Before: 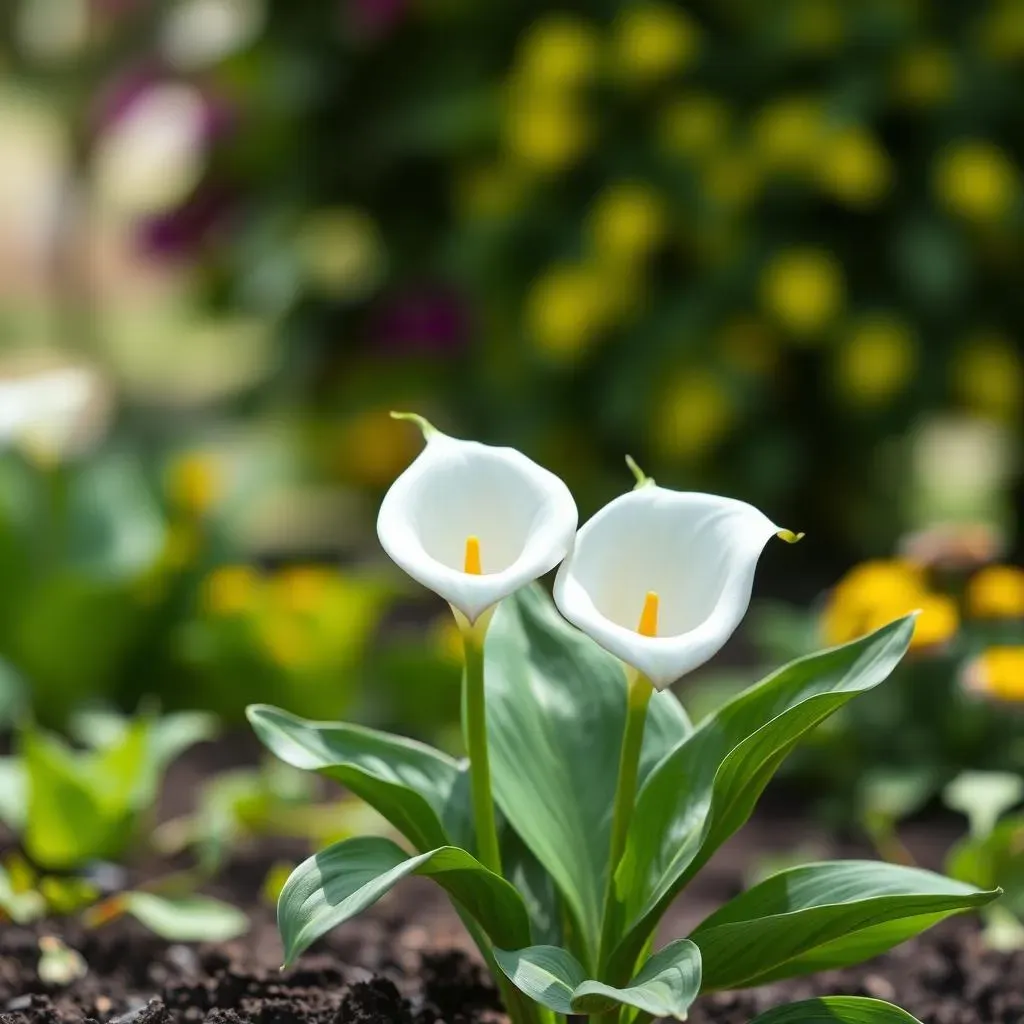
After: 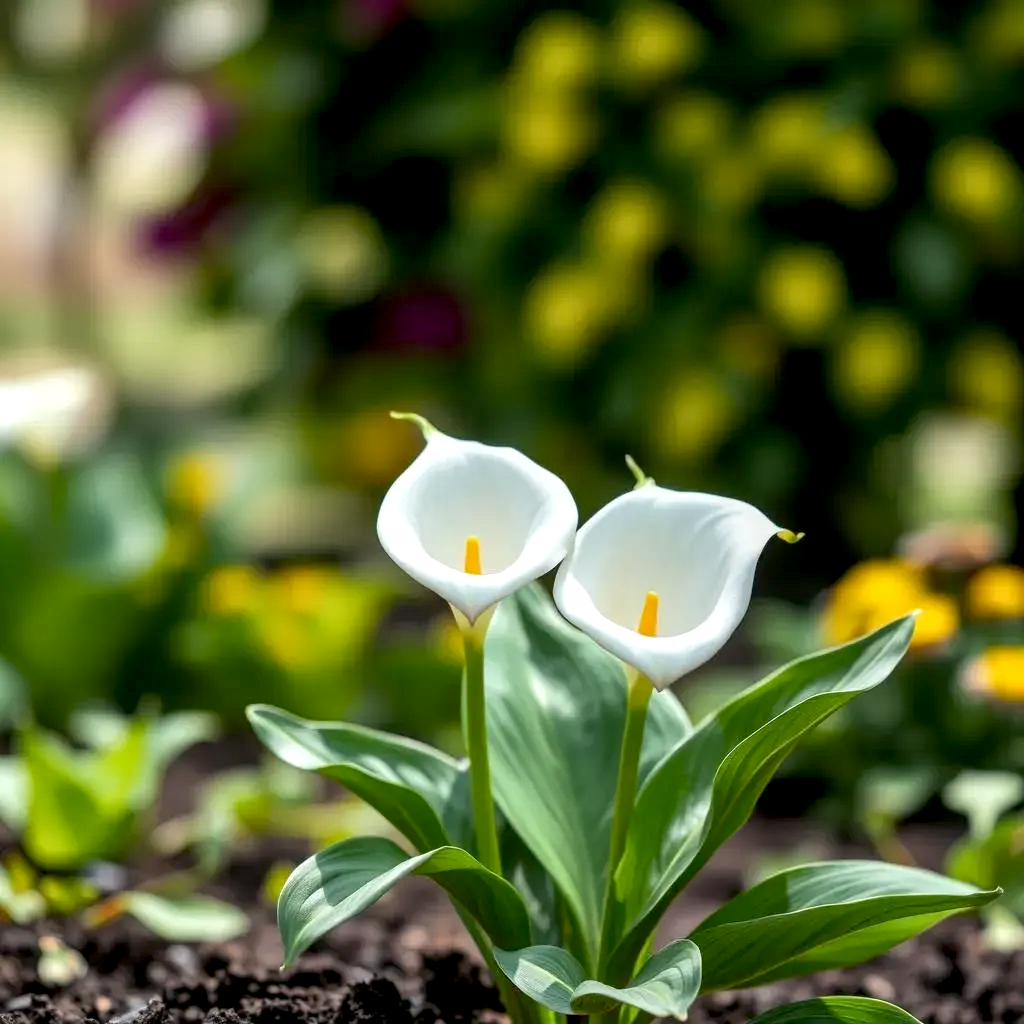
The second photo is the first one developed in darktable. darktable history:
local contrast: detail 130%
exposure: black level correction 0.007, exposure 0.159 EV, compensate highlight preservation false
